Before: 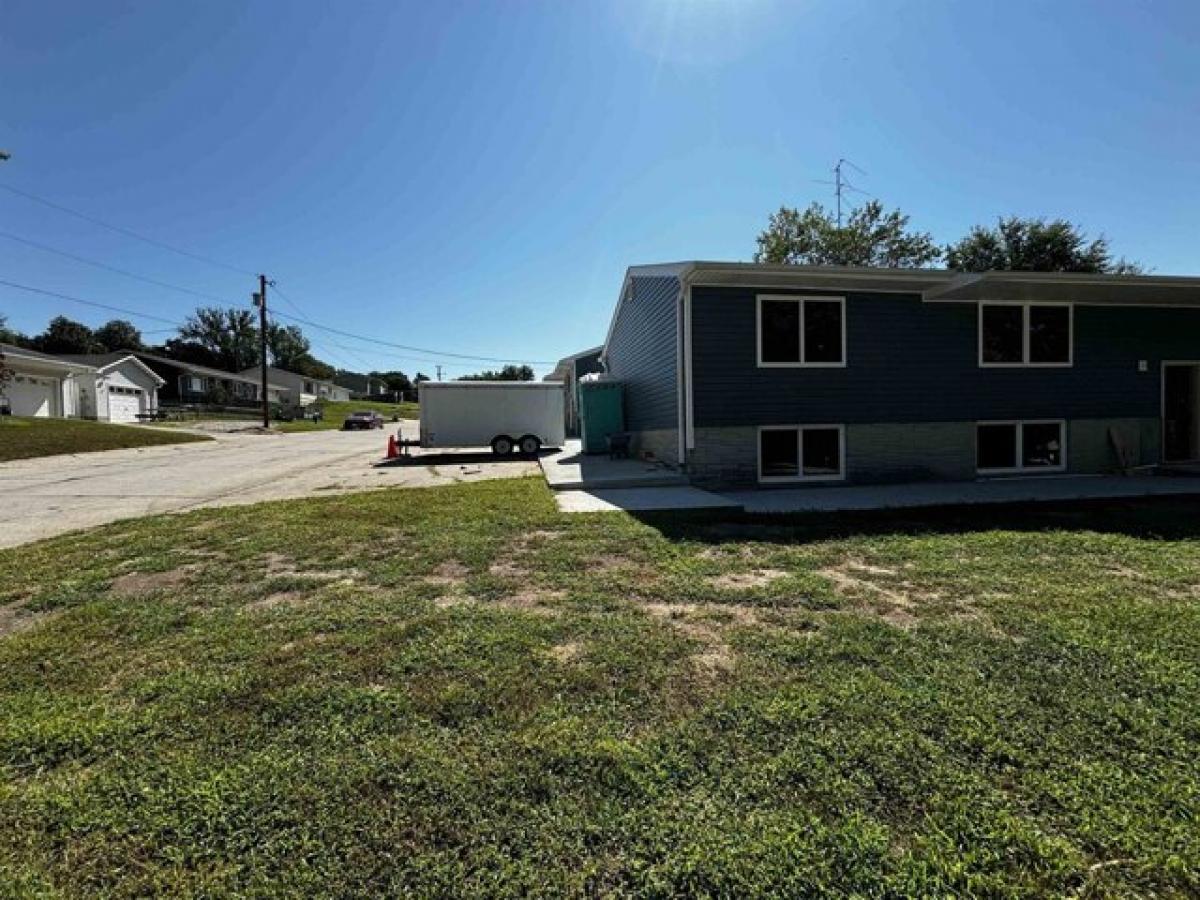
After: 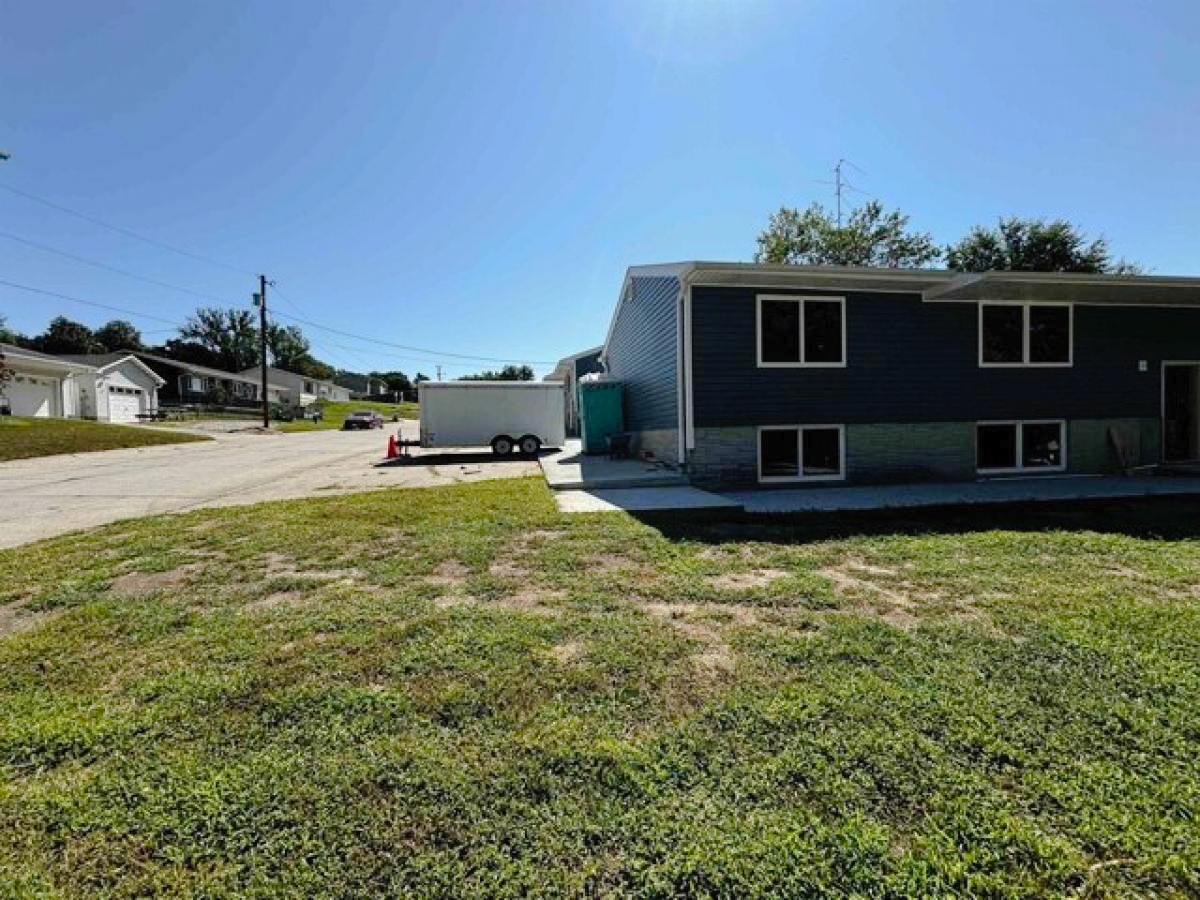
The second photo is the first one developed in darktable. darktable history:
contrast brightness saturation: brightness 0.09, saturation 0.19
tone curve: curves: ch0 [(0, 0) (0.003, 0.006) (0.011, 0.014) (0.025, 0.024) (0.044, 0.035) (0.069, 0.046) (0.1, 0.074) (0.136, 0.115) (0.177, 0.161) (0.224, 0.226) (0.277, 0.293) (0.335, 0.364) (0.399, 0.441) (0.468, 0.52) (0.543, 0.58) (0.623, 0.657) (0.709, 0.72) (0.801, 0.794) (0.898, 0.883) (1, 1)], preserve colors none
